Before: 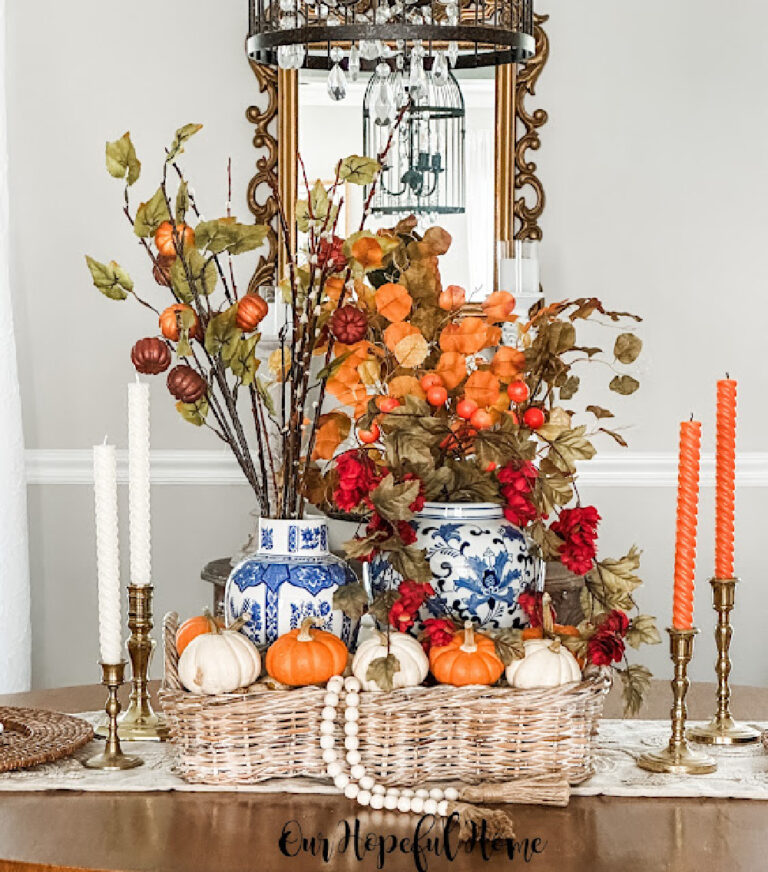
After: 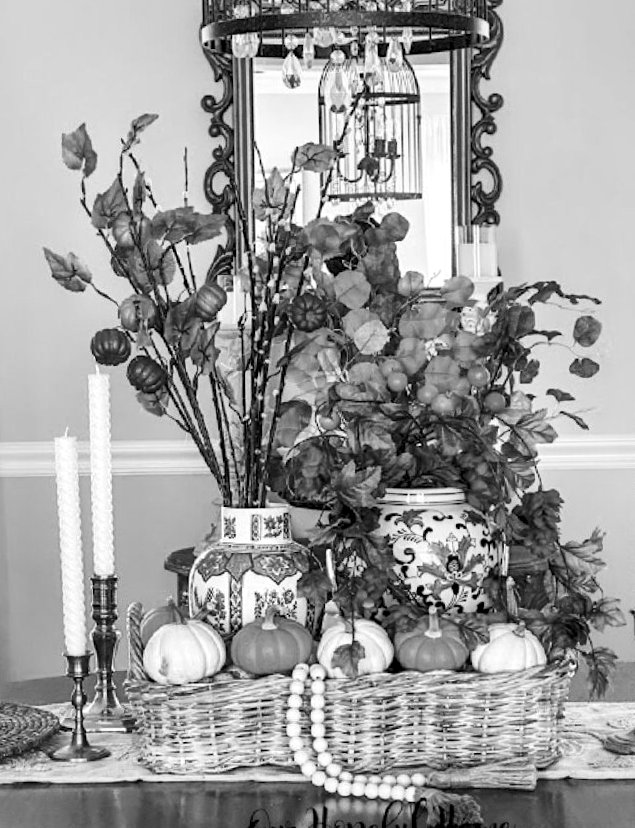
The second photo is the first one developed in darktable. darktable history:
local contrast: mode bilateral grid, contrast 25, coarseness 60, detail 151%, midtone range 0.2
crop and rotate: angle 1°, left 4.281%, top 0.642%, right 11.383%, bottom 2.486%
color calibration: output gray [0.21, 0.42, 0.37, 0], gray › normalize channels true, illuminant same as pipeline (D50), adaptation XYZ, x 0.346, y 0.359, gamut compression 0
